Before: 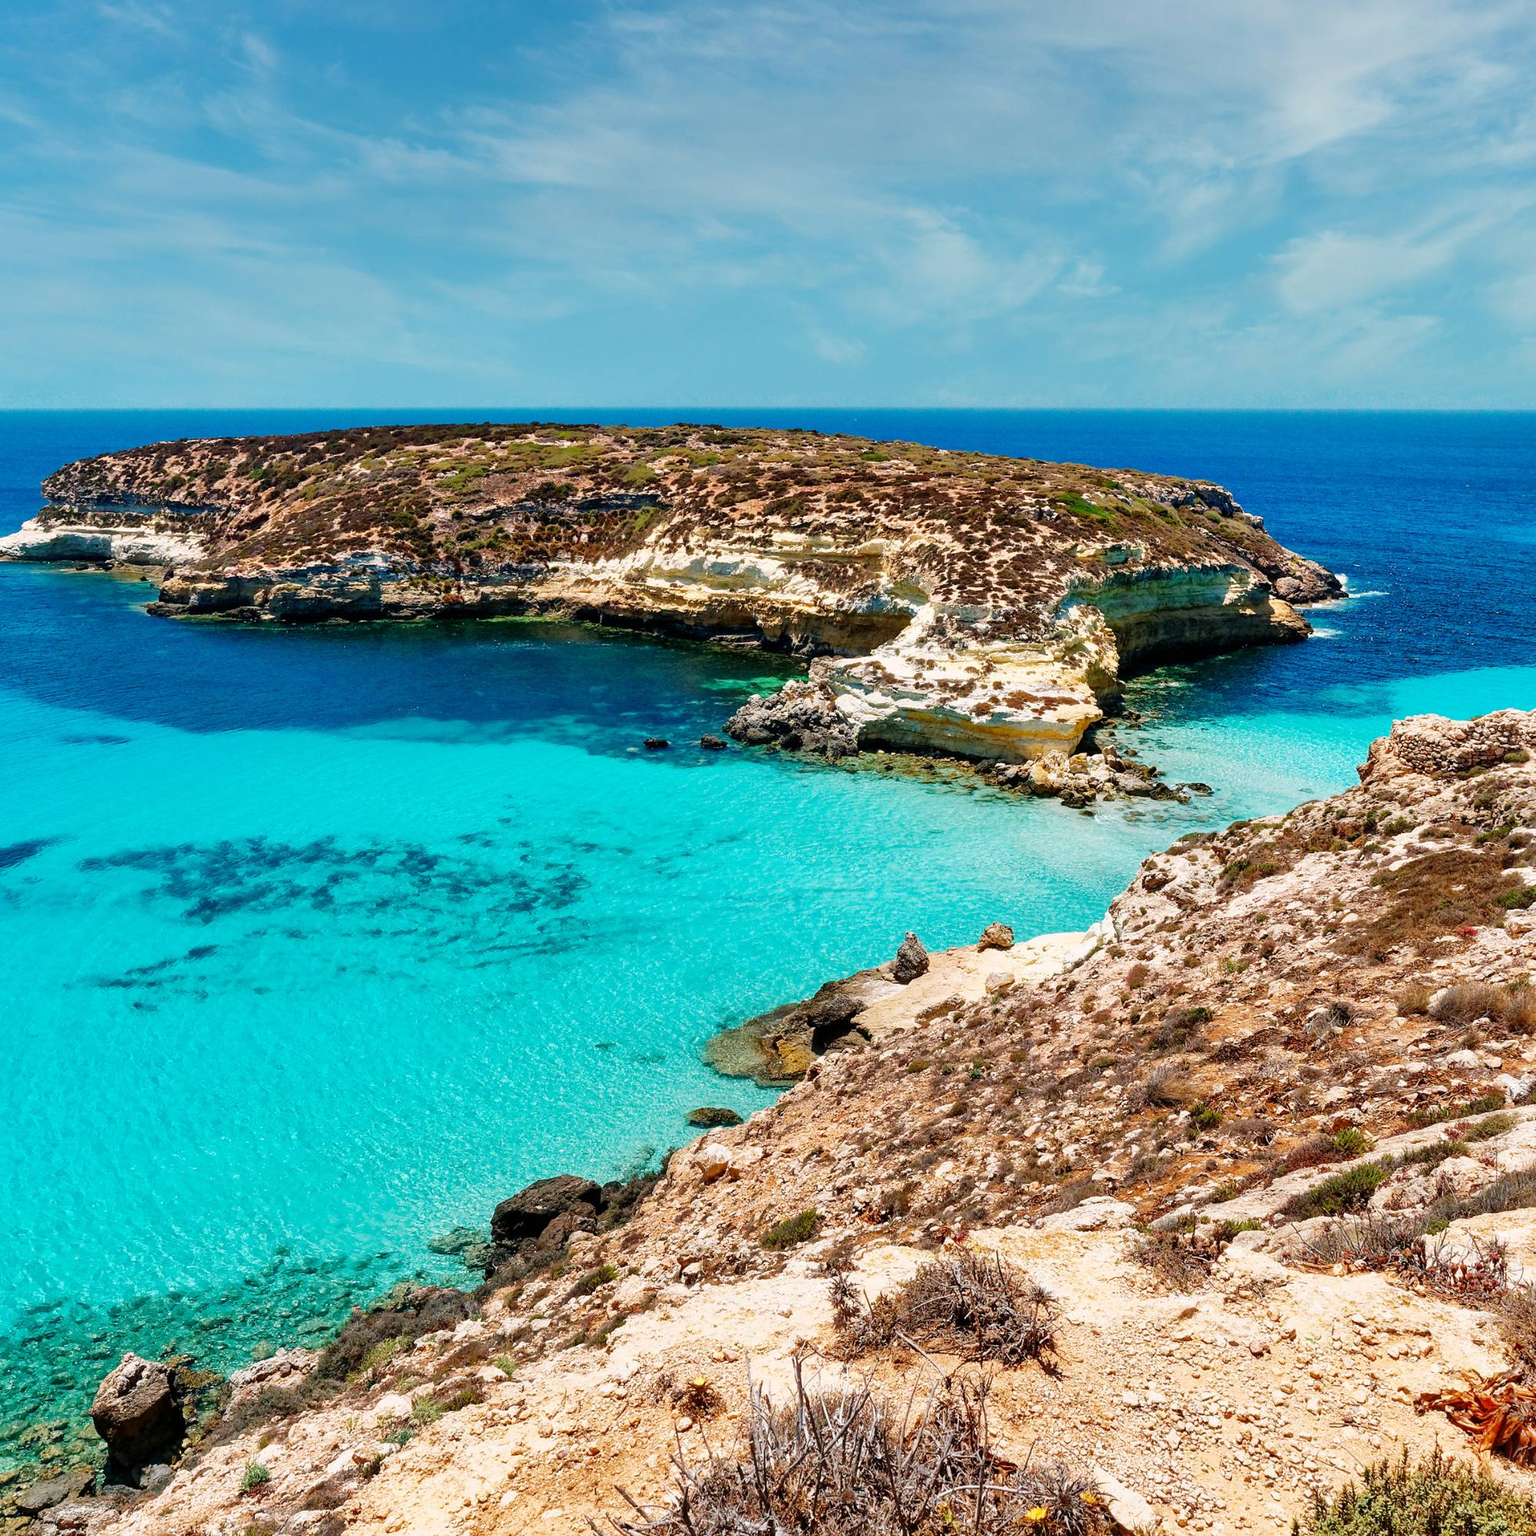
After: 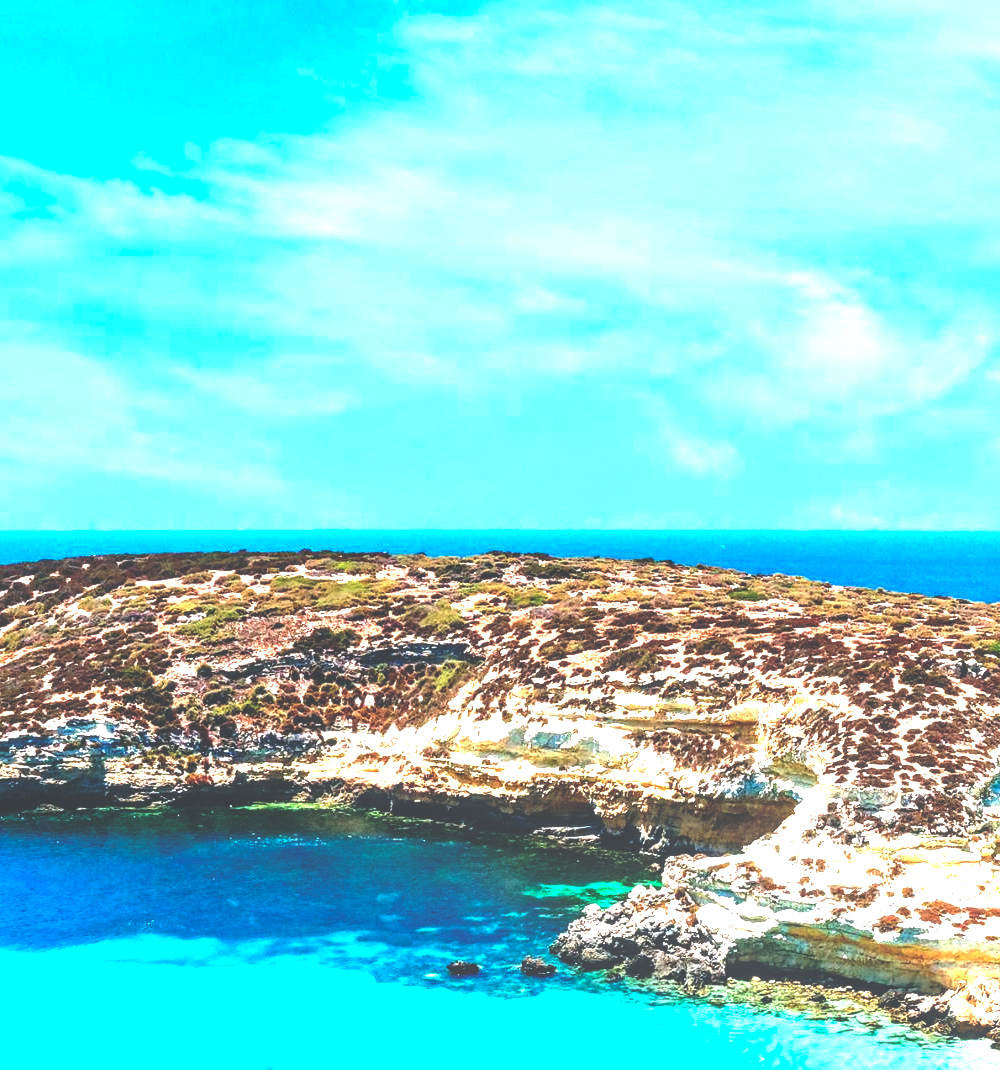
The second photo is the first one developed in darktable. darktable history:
exposure: black level correction 0, exposure 1.3 EV, compensate highlight preservation false
local contrast: detail 110%
rgb curve: curves: ch0 [(0, 0.186) (0.314, 0.284) (0.775, 0.708) (1, 1)], compensate middle gray true, preserve colors none
crop: left 19.556%, right 30.401%, bottom 46.458%
color correction: highlights a* -4.18, highlights b* -10.81
color balance rgb: shadows lift › chroma 1%, shadows lift › hue 28.8°, power › hue 60°, highlights gain › chroma 1%, highlights gain › hue 60°, global offset › luminance 0.25%, perceptual saturation grading › highlights -20%, perceptual saturation grading › shadows 20%, perceptual brilliance grading › highlights 10%, perceptual brilliance grading › shadows -5%, global vibrance 19.67%
contrast equalizer: y [[0.5, 0.5, 0.478, 0.5, 0.5, 0.5], [0.5 ×6], [0.5 ×6], [0 ×6], [0 ×6]]
